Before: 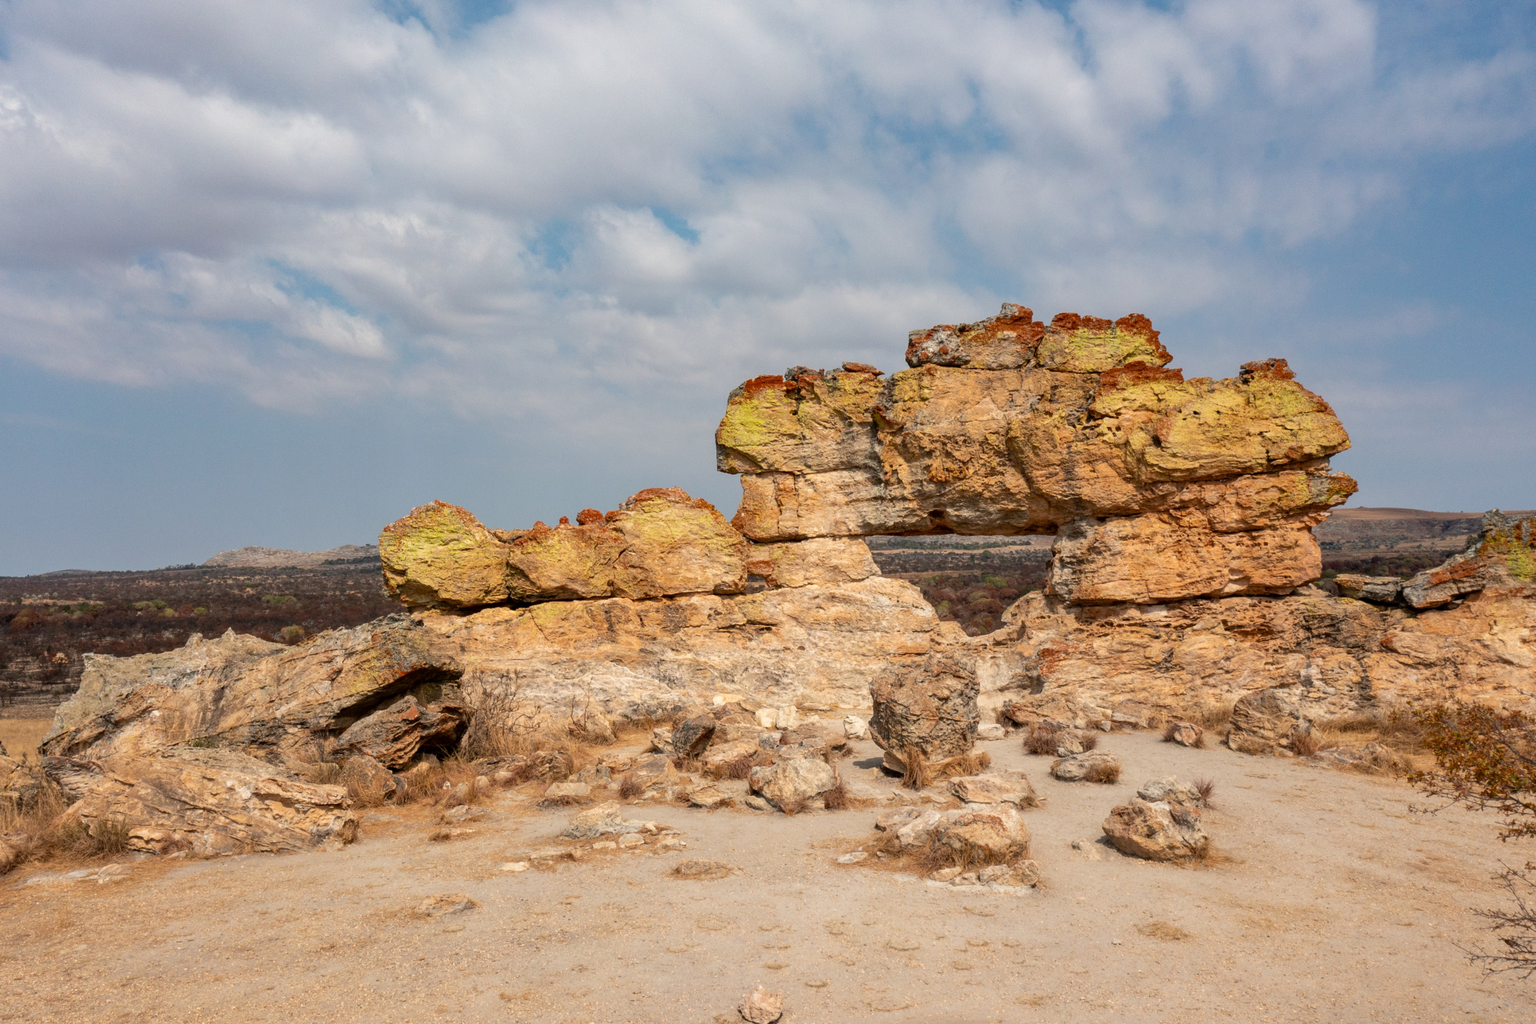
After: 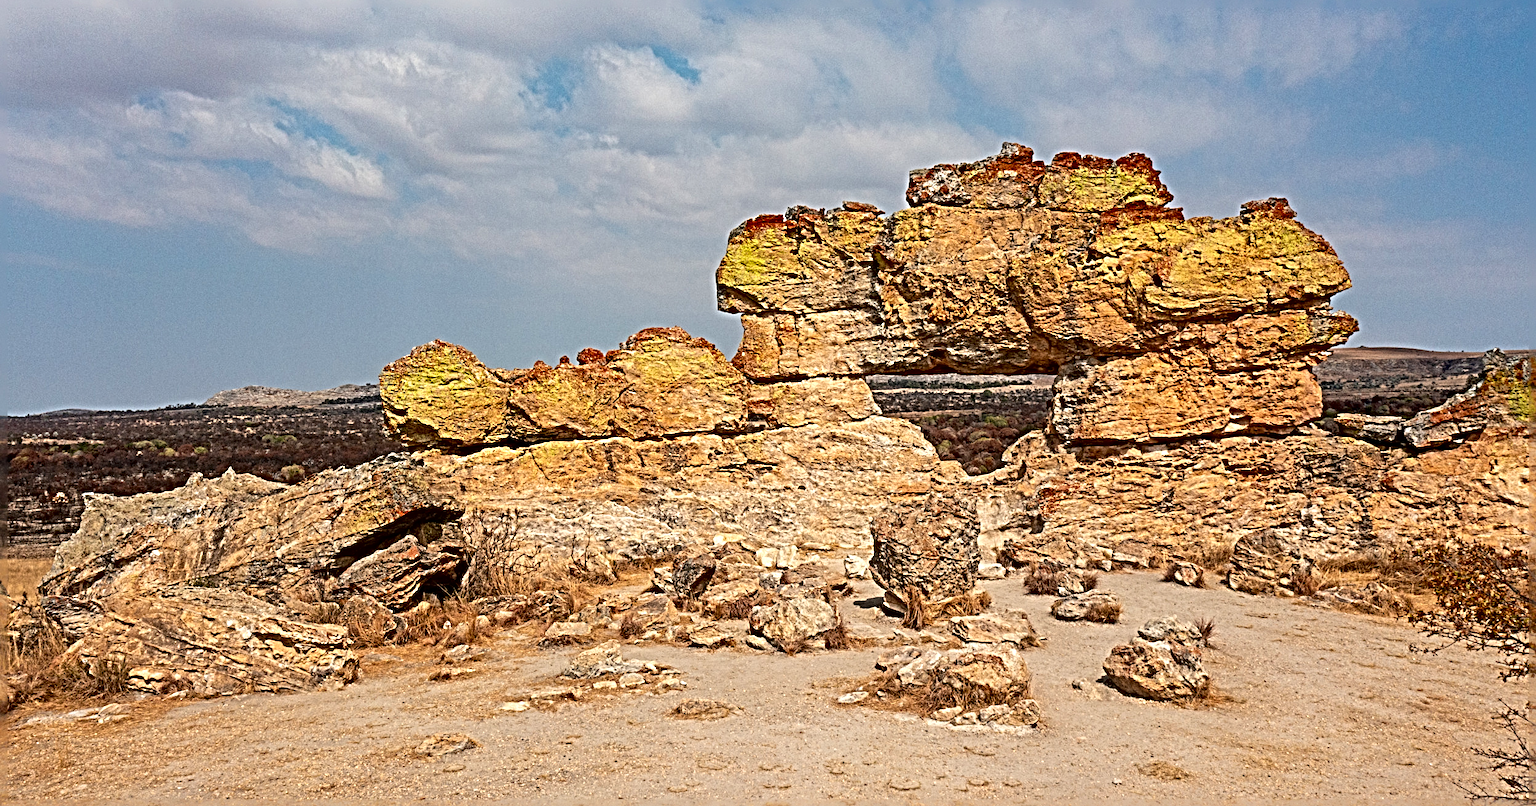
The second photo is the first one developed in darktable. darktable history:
contrast brightness saturation: contrast 0.08, saturation 0.2
sharpen: radius 6.3, amount 1.8, threshold 0
crop and rotate: top 15.774%, bottom 5.506%
